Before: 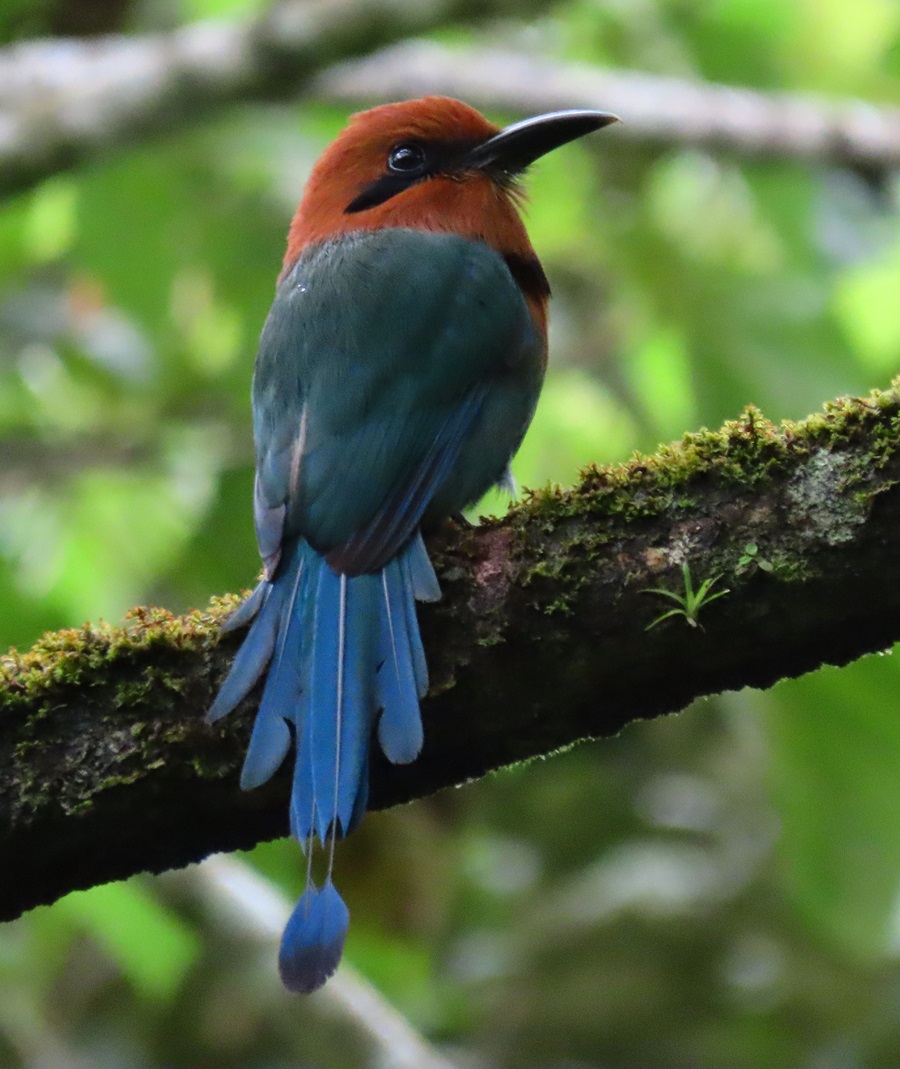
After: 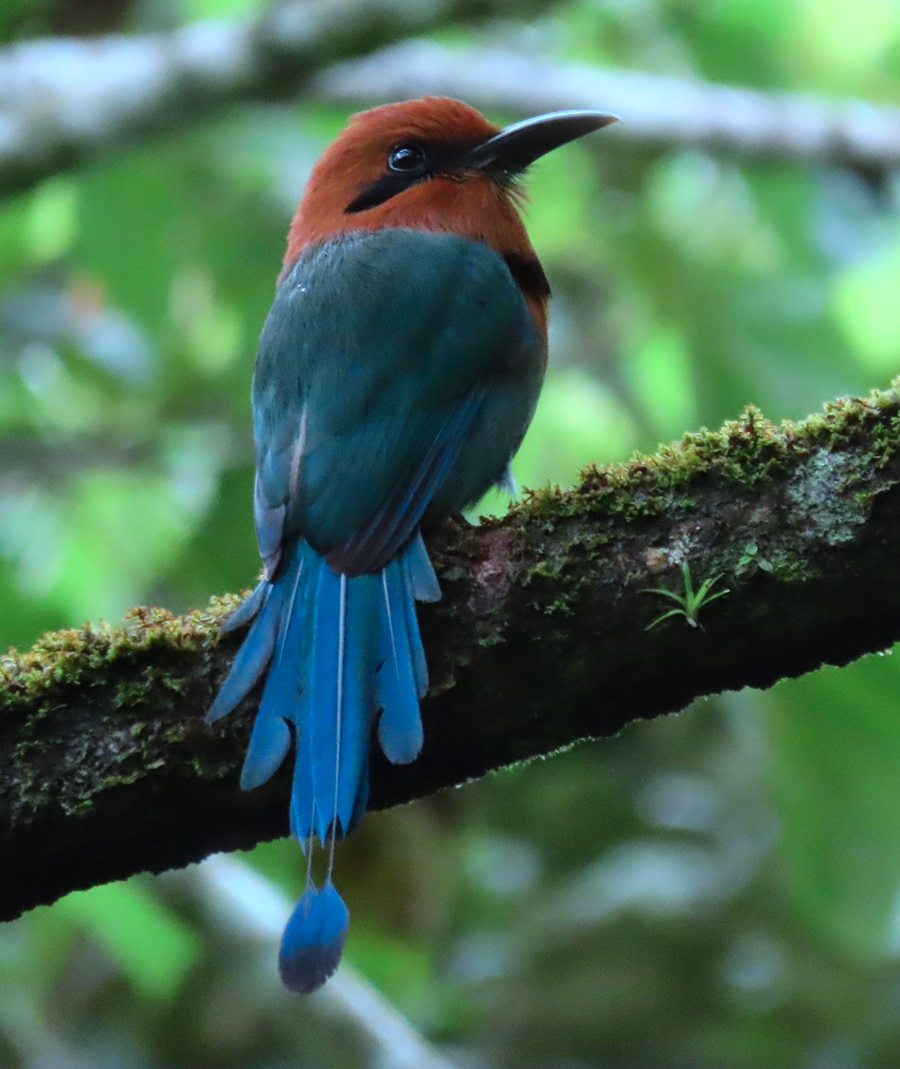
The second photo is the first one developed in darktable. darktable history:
bloom: size 5%, threshold 95%, strength 15%
color correction: highlights a* -9.73, highlights b* -21.22
